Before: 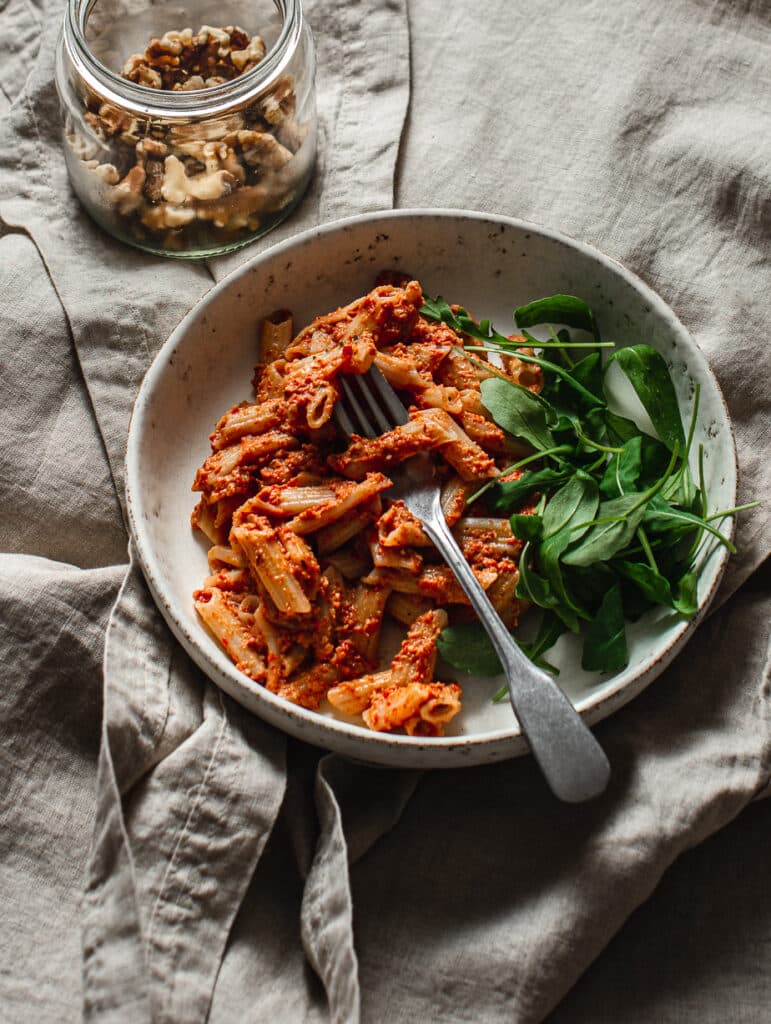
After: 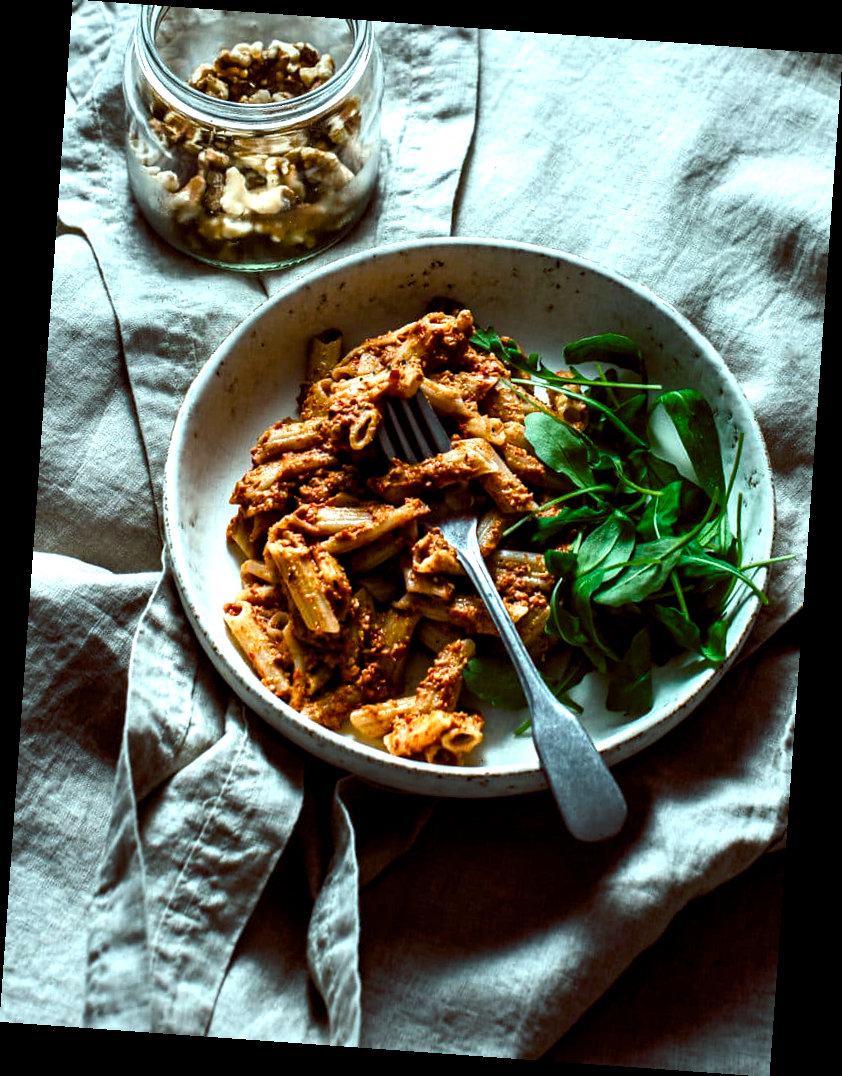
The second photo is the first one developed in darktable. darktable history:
color balance rgb: shadows lift › luminance -7.7%, shadows lift › chroma 2.13%, shadows lift › hue 200.79°, power › luminance -7.77%, power › chroma 2.27%, power › hue 220.69°, highlights gain › luminance 15.15%, highlights gain › chroma 4%, highlights gain › hue 209.35°, global offset › luminance -0.21%, global offset › chroma 0.27%, perceptual saturation grading › global saturation 24.42%, perceptual saturation grading › highlights -24.42%, perceptual saturation grading › mid-tones 24.42%, perceptual saturation grading › shadows 40%, perceptual brilliance grading › global brilliance -5%, perceptual brilliance grading › highlights 24.42%, perceptual brilliance grading › mid-tones 7%, perceptual brilliance grading › shadows -5%
rotate and perspective: rotation 4.1°, automatic cropping off
color zones: curves: ch0 [(0, 0.5) (0.143, 0.52) (0.286, 0.5) (0.429, 0.5) (0.571, 0.5) (0.714, 0.5) (0.857, 0.5) (1, 0.5)]; ch1 [(0, 0.489) (0.155, 0.45) (0.286, 0.466) (0.429, 0.5) (0.571, 0.5) (0.714, 0.5) (0.857, 0.5) (1, 0.489)]
